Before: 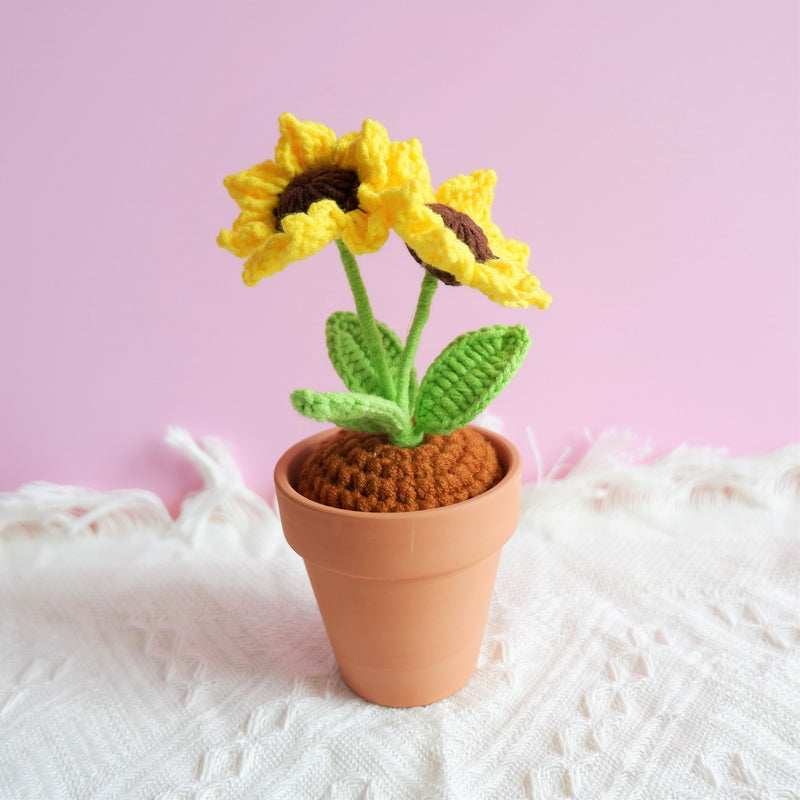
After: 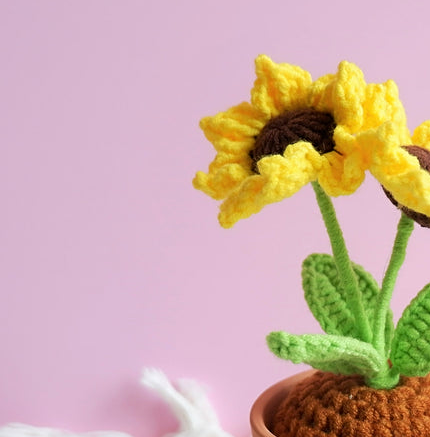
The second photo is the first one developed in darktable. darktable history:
sharpen: amount 0.208
crop and rotate: left 3.055%, top 7.477%, right 43.11%, bottom 37.851%
